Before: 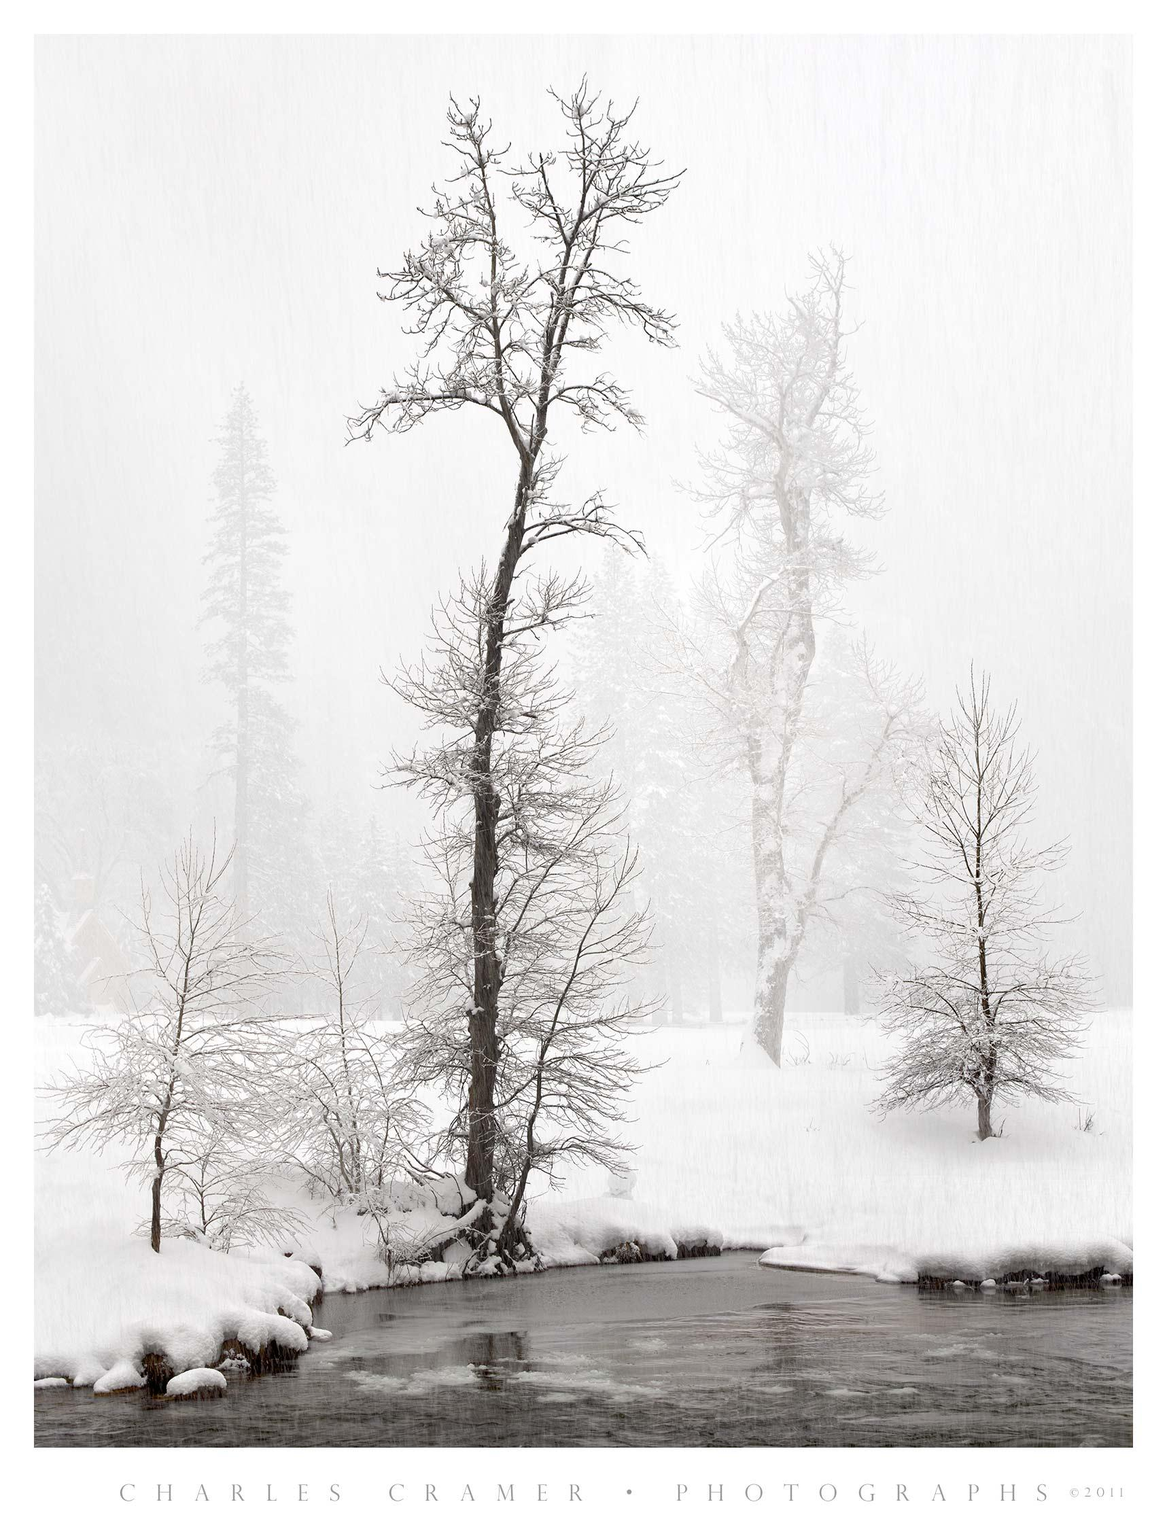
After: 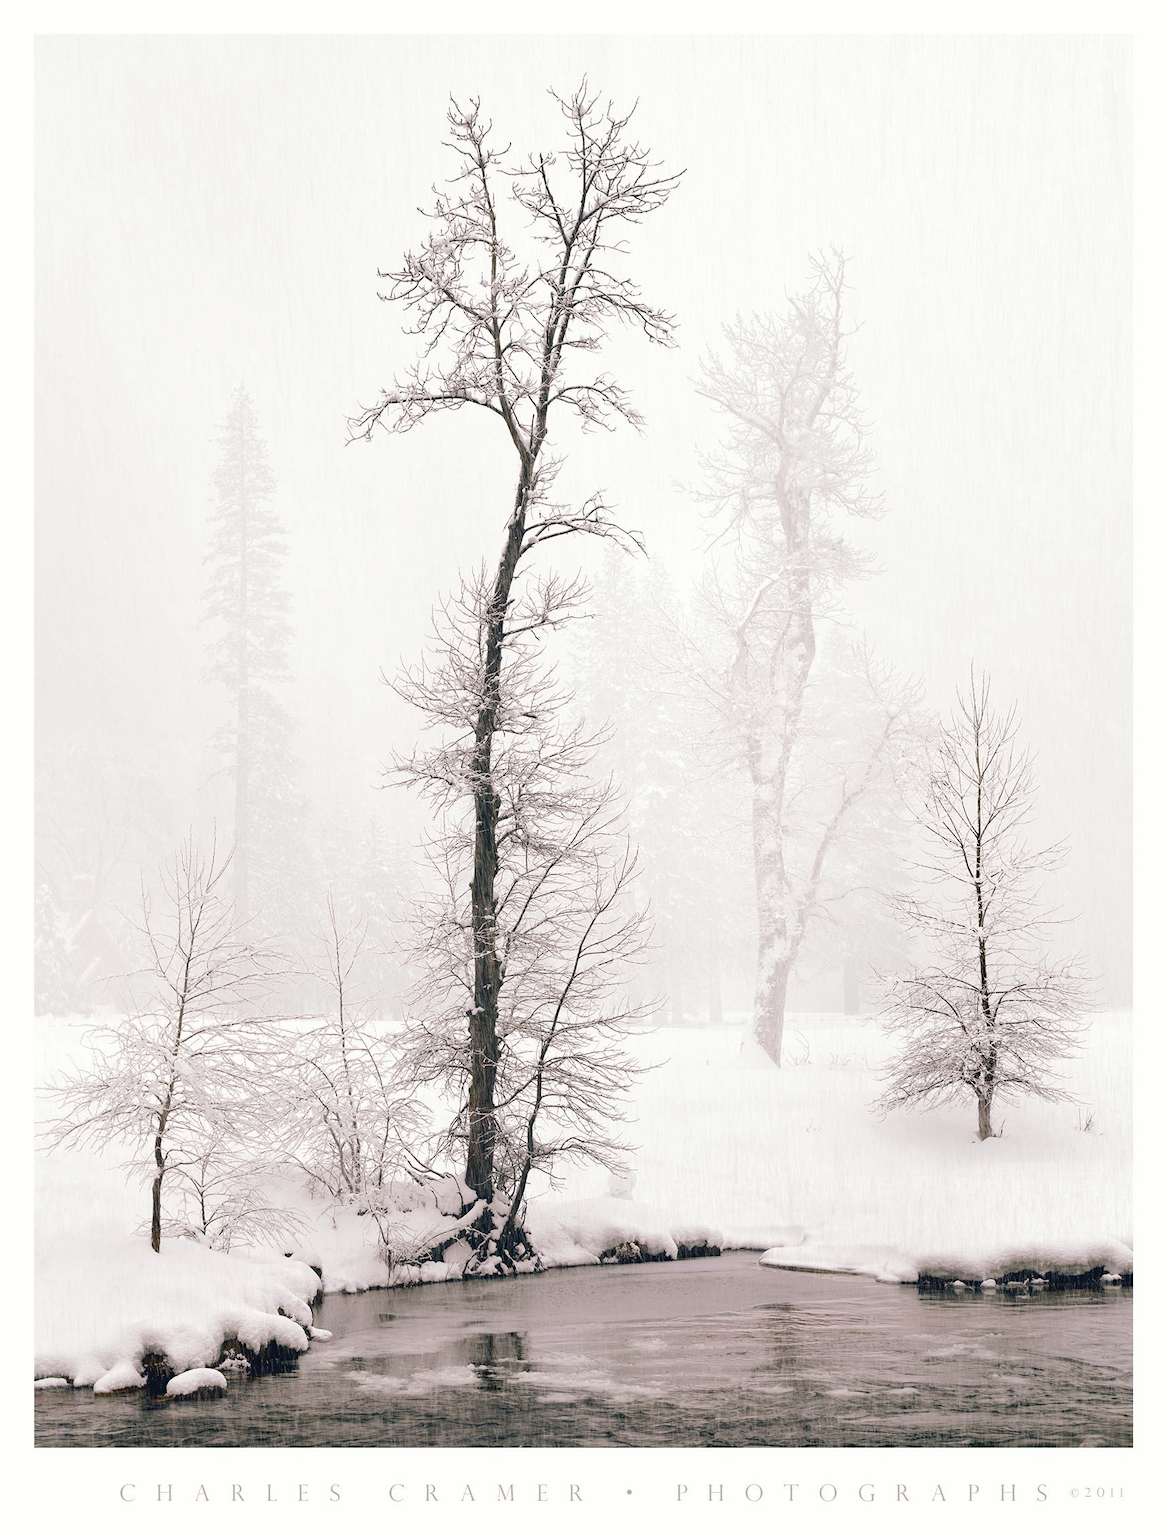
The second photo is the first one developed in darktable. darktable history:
tone curve: curves: ch0 [(0, 0) (0.003, 0.047) (0.011, 0.05) (0.025, 0.053) (0.044, 0.057) (0.069, 0.062) (0.1, 0.084) (0.136, 0.115) (0.177, 0.159) (0.224, 0.216) (0.277, 0.289) (0.335, 0.382) (0.399, 0.474) (0.468, 0.561) (0.543, 0.636) (0.623, 0.705) (0.709, 0.778) (0.801, 0.847) (0.898, 0.916) (1, 1)], preserve colors none
color look up table: target L [93.27, 94.24, 89.03, 82.97, 84.54, 66.42, 60.79, 62.73, 42.32, 38.99, 23.43, 200.7, 88.63, 80.77, 64.72, 58.62, 58.27, 53.07, 53.29, 54.09, 48.66, 39.55, 30.58, 22.2, 17.61, 2.089, 96.45, 78.4, 75.52, 81.61, 79, 56.35, 69.86, 56.43, 55.16, 52.1, 53.61, 28.37, 35.62, 26.07, 6.365, 88.46, 90.35, 76.61, 68.45, 76.08, 69.22, 39.35, 39.39], target a [-4.757, -14.77, -22.07, -7.901, -29.31, -25.49, -50.42, -19.78, -16.81, -30.08, -20.34, 0, 6.916, 3.34, 48.51, 56.69, 16.58, 35.86, 71.11, 63.28, 70.02, 54.33, 4.401, 33.33, 5.561, -4.077, 3.718, 33.26, 40.29, 21.32, 38.61, 69.29, 8.324, 26.33, 14.02, 49.28, 41.31, 30.13, 19.31, 13.92, 6.818, -24.55, -12.4, -25.84, 1.192, -5.994, -16.85, -22.09, -11.63], target b [29.74, 46.31, 27.54, 10.85, 7.073, 45.1, 34.63, 11.22, 27.73, 19.62, 8.947, 0, 27.03, 63.47, 30.08, 59.32, 27.69, 47.38, 27.4, 18.44, 53.72, 36.63, 2.672, 4.551, 13.93, -17.09, -1.013, -0.476, -12.13, -19.19, -22.64, -4.925, -40.55, -9.887, -32.88, -23.82, -43.08, -15.25, -66.63, -47.01, -24.59, -13.86, -6.597, -8.242, -2.343, -26.51, -19.02, -4.402, -29], num patches 49
